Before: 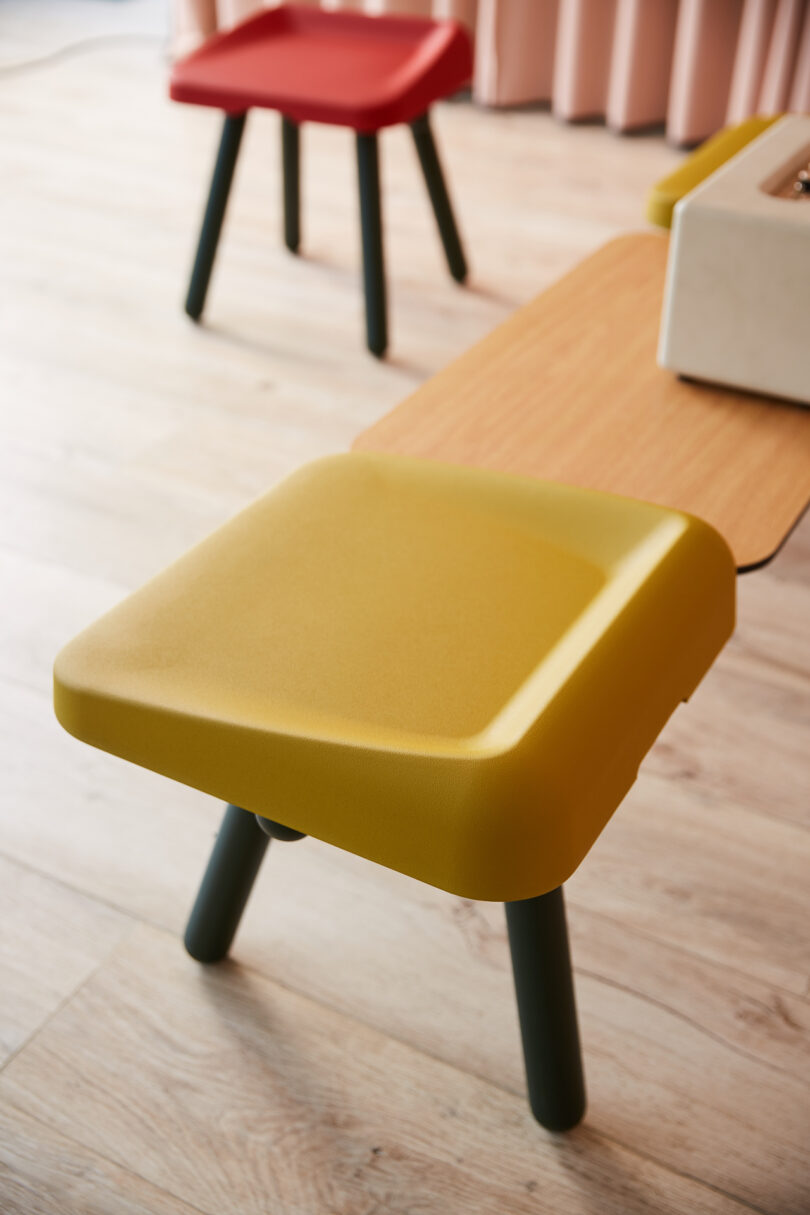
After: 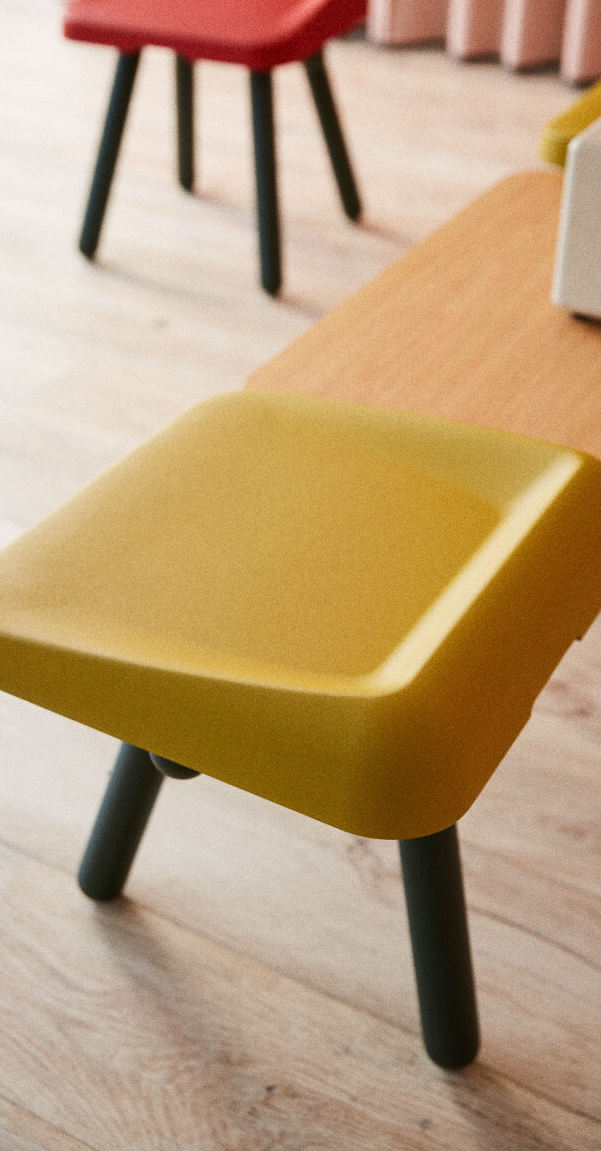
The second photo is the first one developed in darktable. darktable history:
crop and rotate: left 13.15%, top 5.251%, right 12.609%
grain: coarseness 3.21 ISO
